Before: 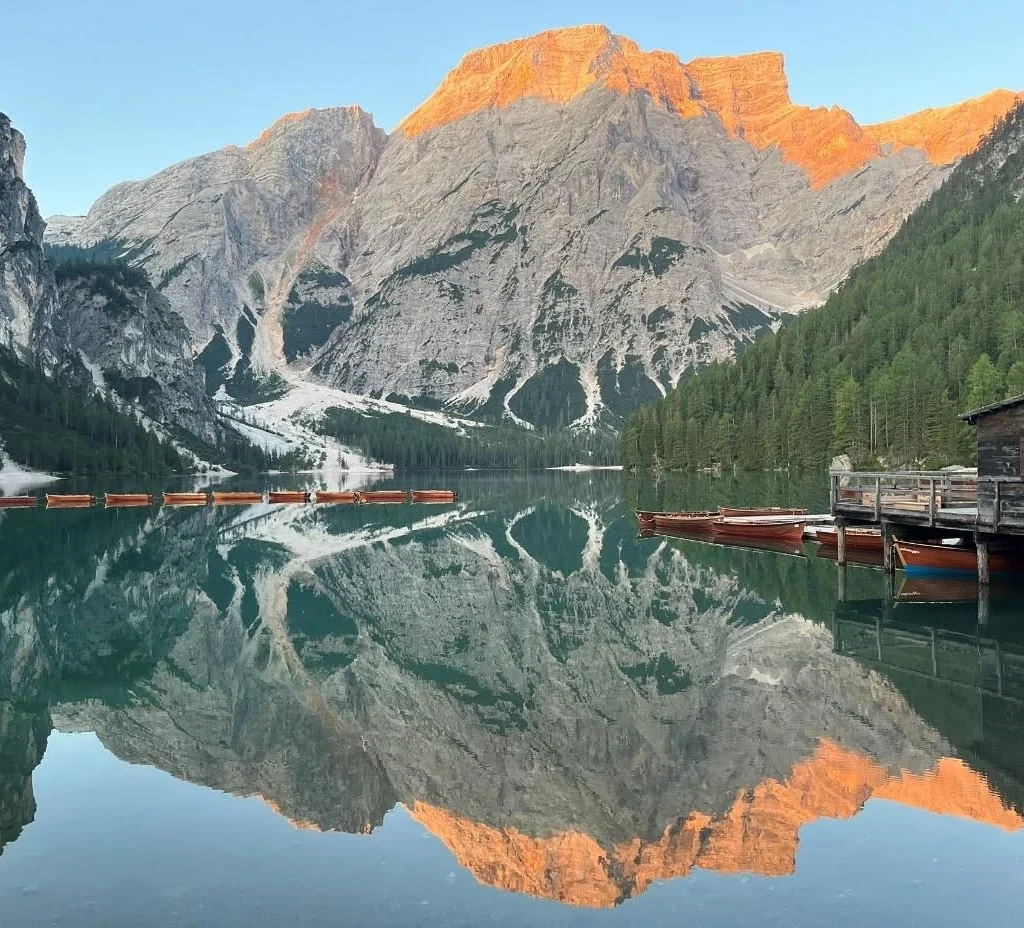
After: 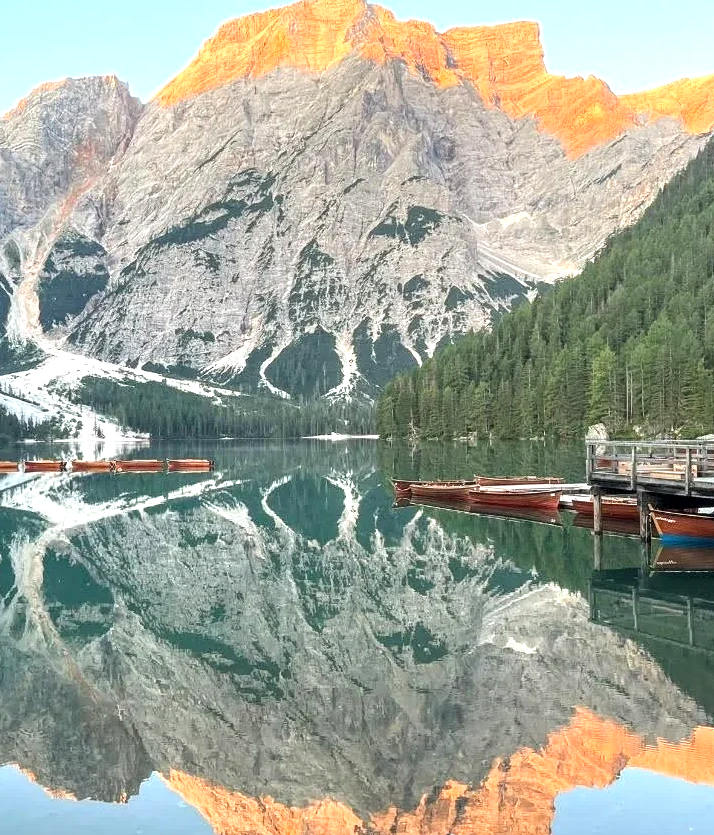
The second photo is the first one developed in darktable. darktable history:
exposure: exposure 0.632 EV, compensate highlight preservation false
crop and rotate: left 23.854%, top 3.398%, right 6.337%, bottom 6.584%
local contrast: on, module defaults
tone equalizer: edges refinement/feathering 500, mask exposure compensation -1.57 EV, preserve details guided filter
